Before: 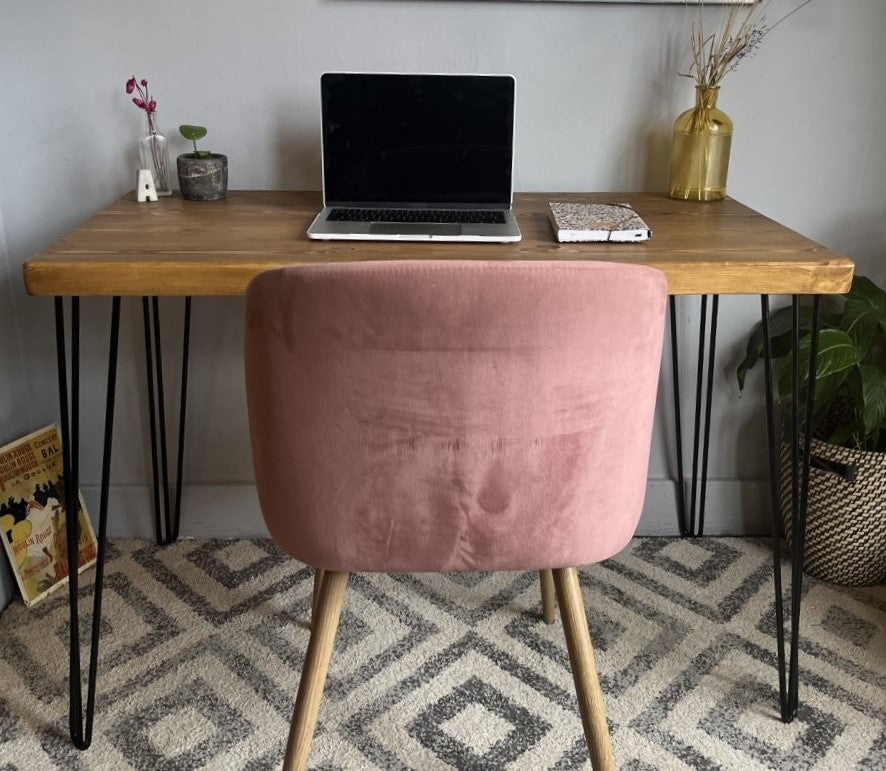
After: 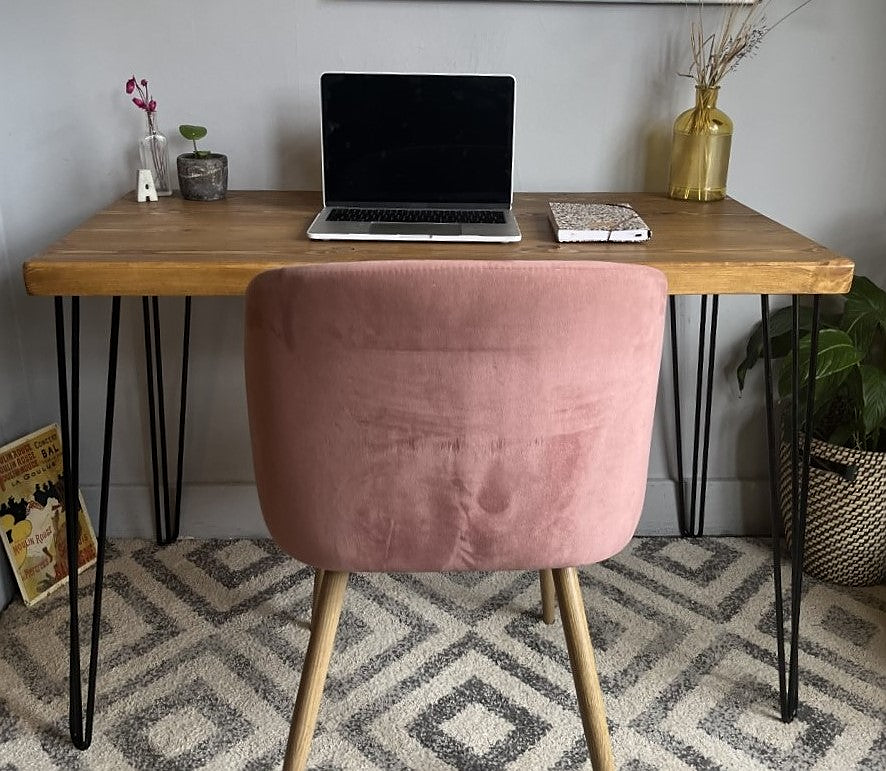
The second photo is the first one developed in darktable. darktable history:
sharpen: radius 0.98, amount 0.607
